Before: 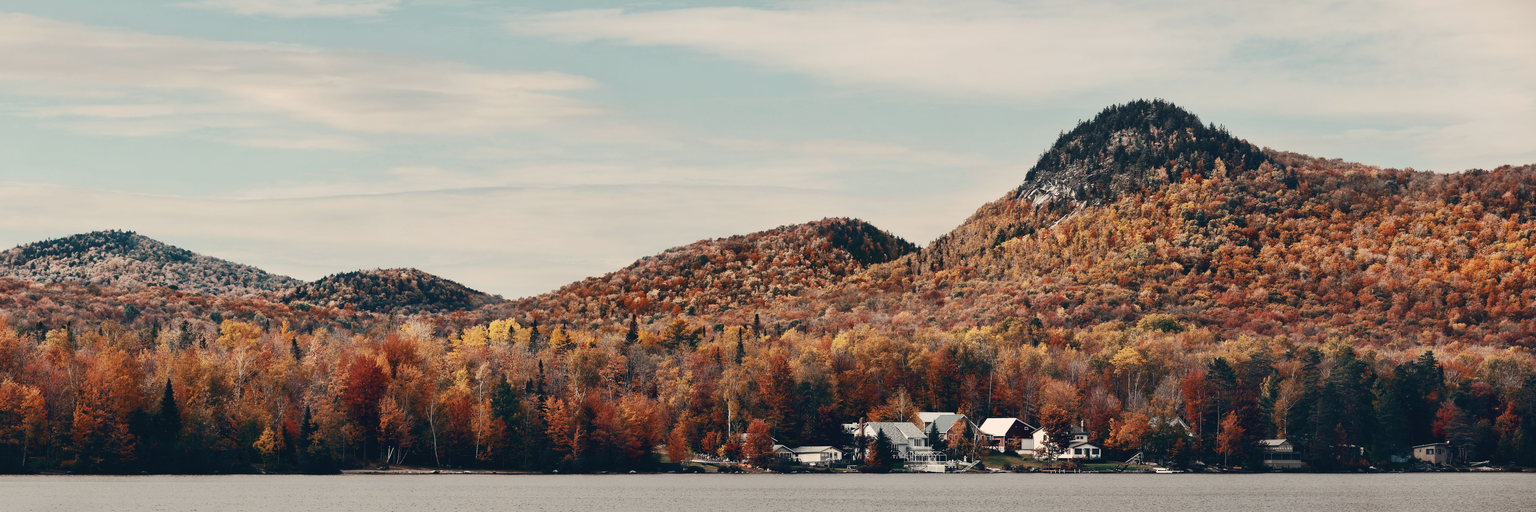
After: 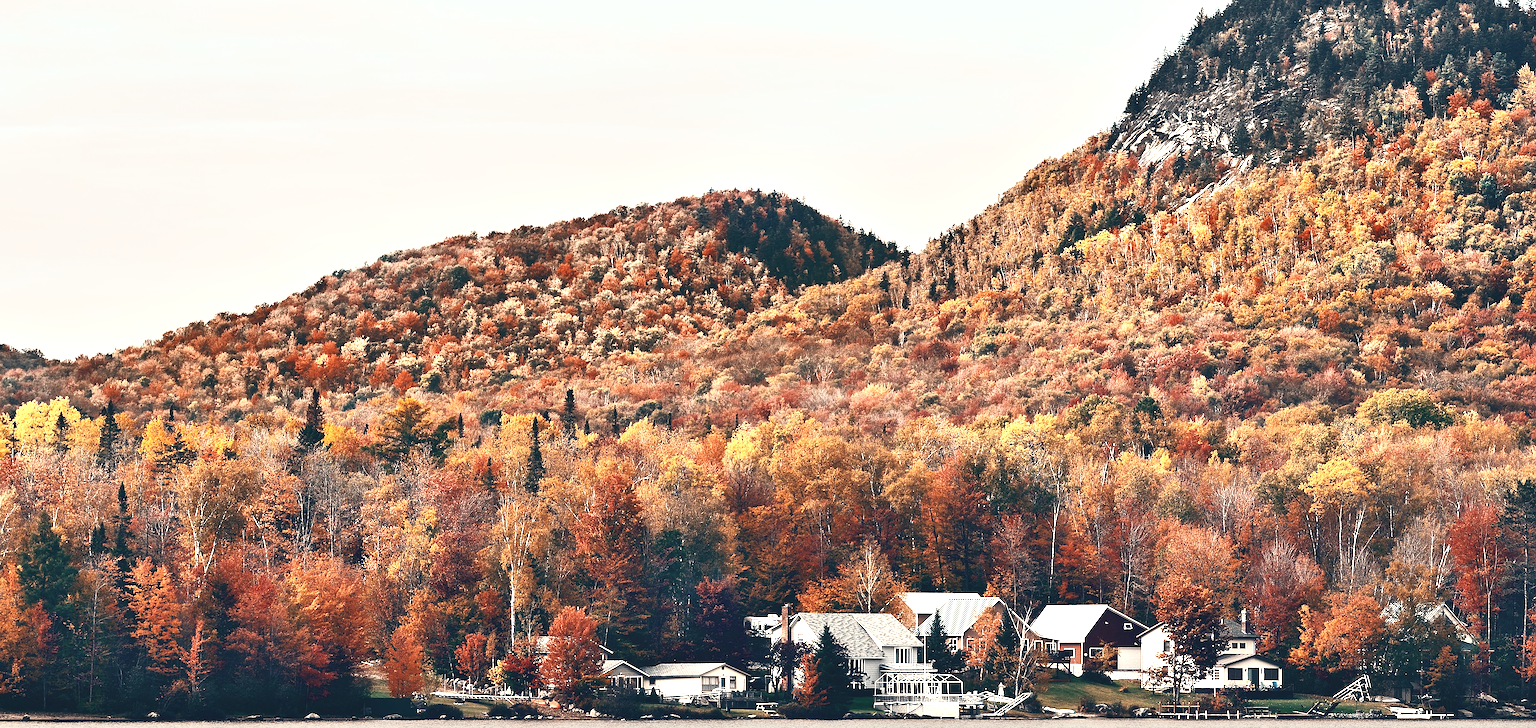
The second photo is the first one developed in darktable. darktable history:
sharpen: on, module defaults
shadows and highlights: soften with gaussian
exposure: exposure 1.061 EV, compensate highlight preservation false
crop: left 31.379%, top 24.658%, right 20.326%, bottom 6.628%
